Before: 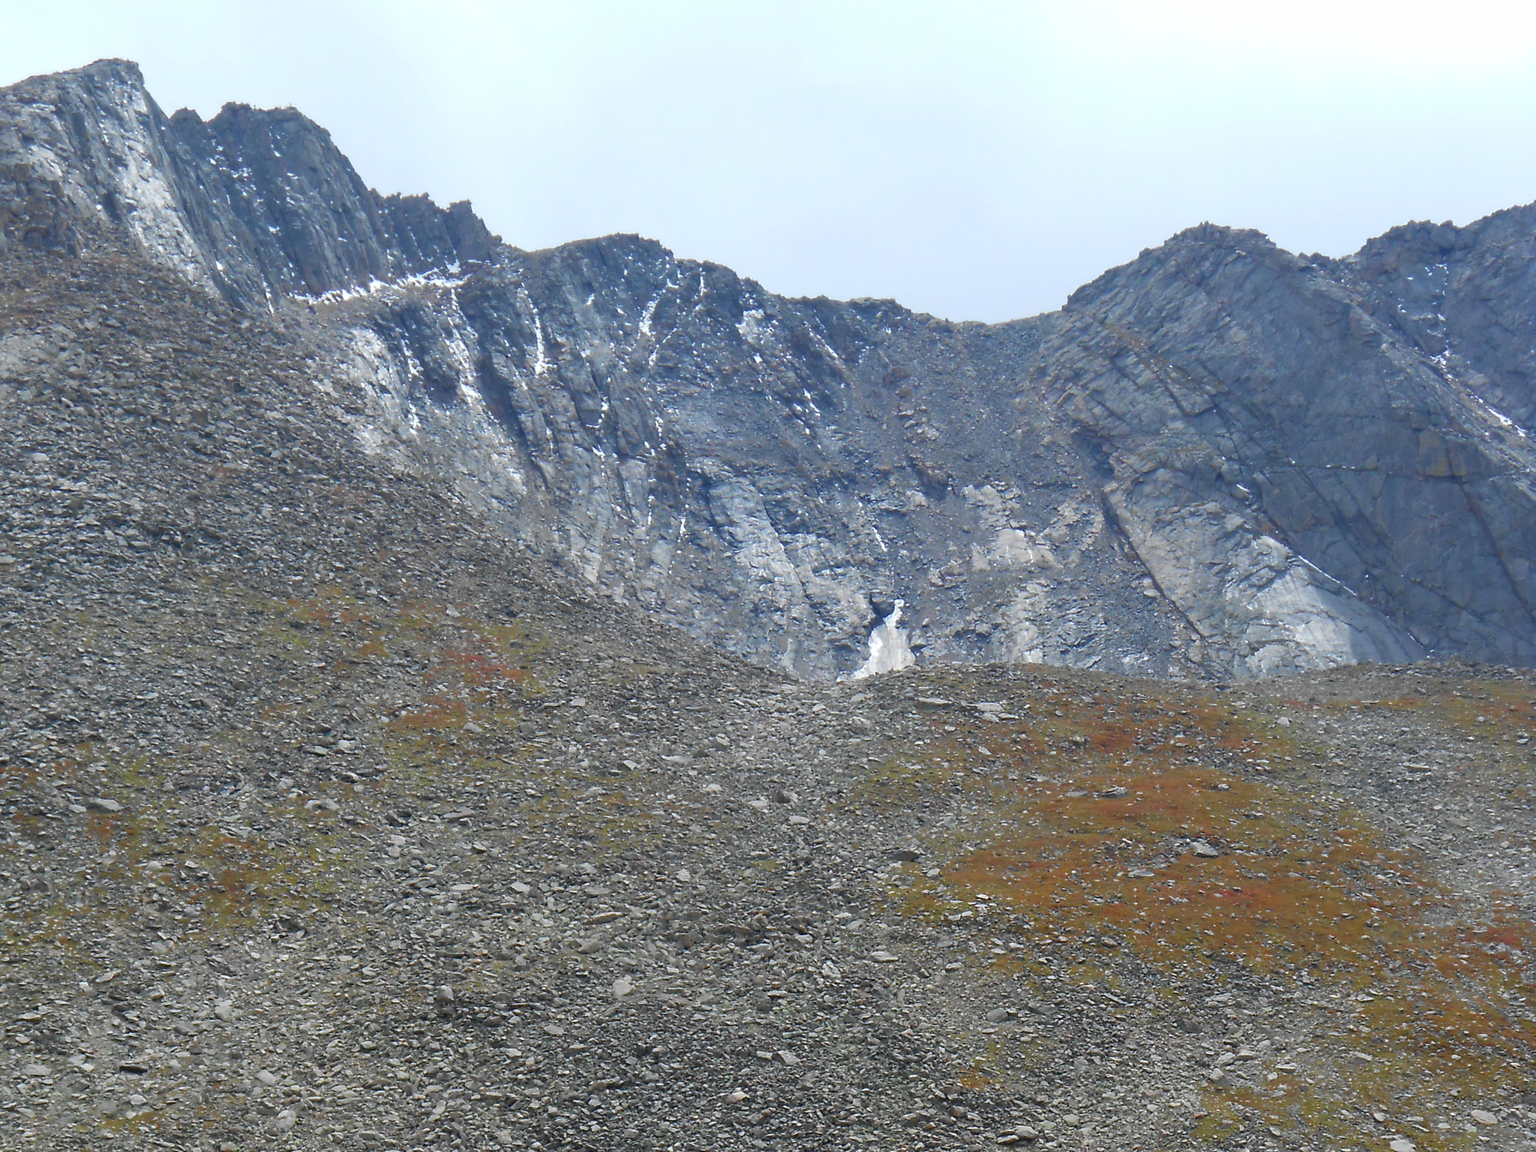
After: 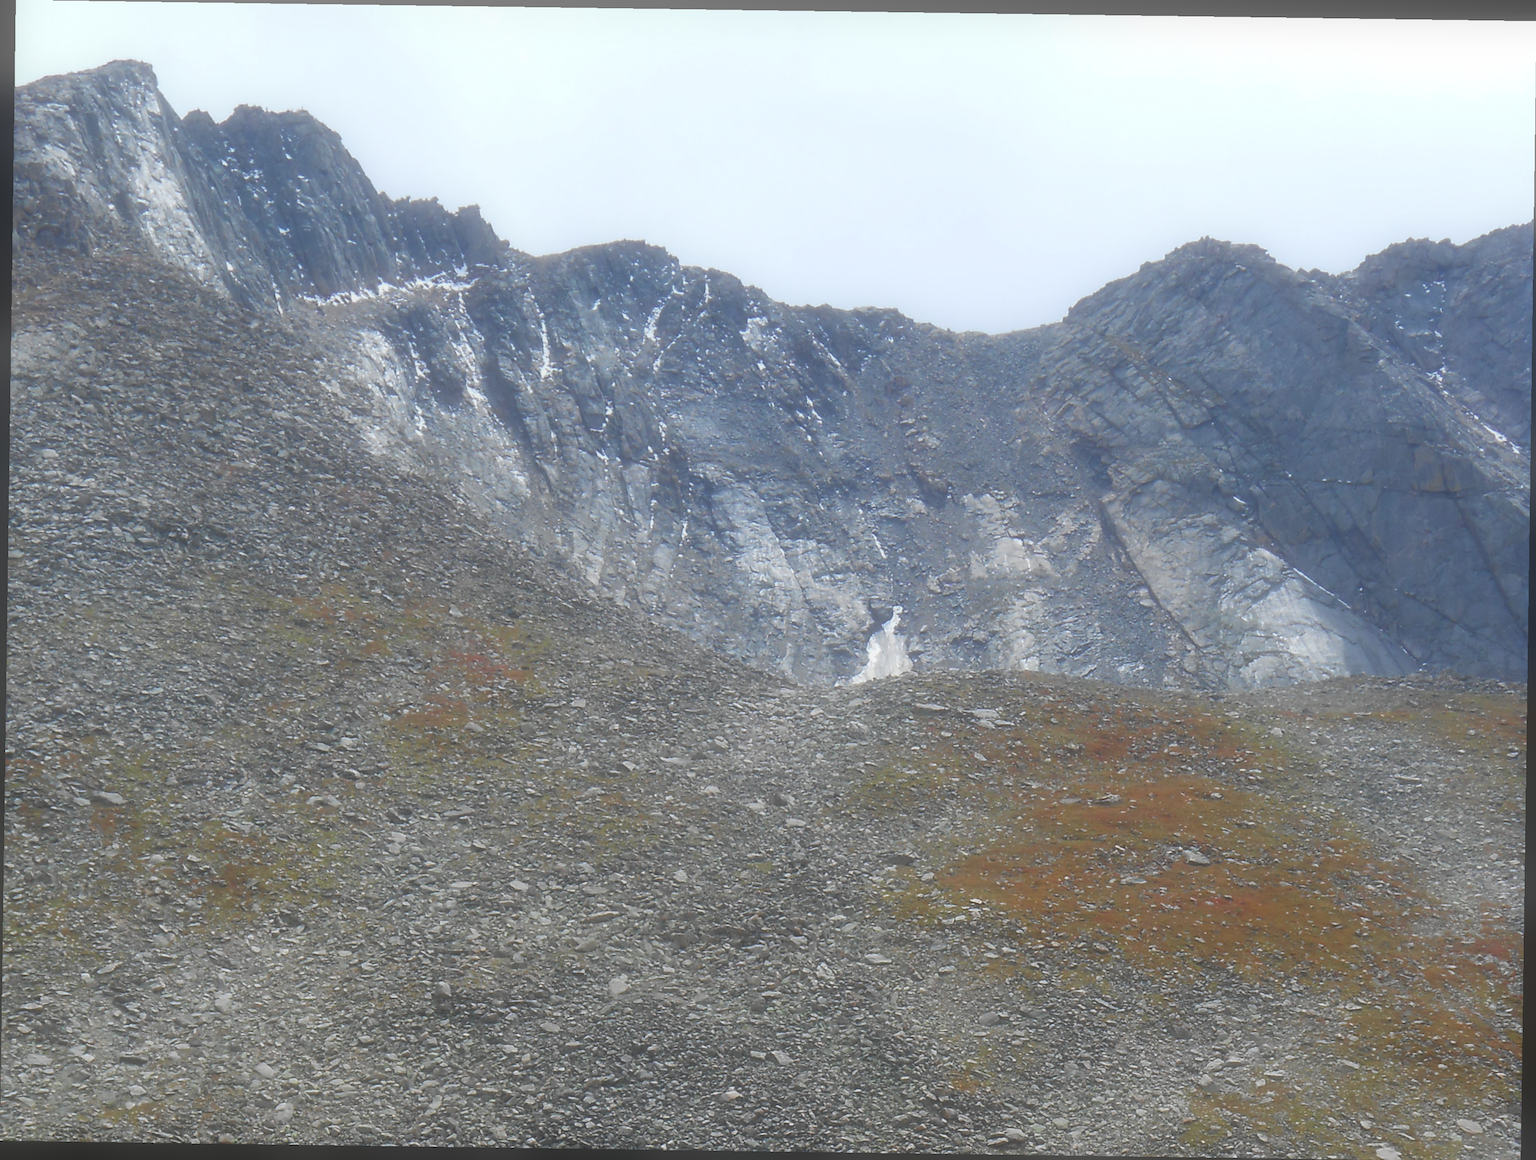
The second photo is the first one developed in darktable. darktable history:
soften: size 60.24%, saturation 65.46%, brightness 0.506 EV, mix 25.7%
rotate and perspective: rotation 0.8°, automatic cropping off
